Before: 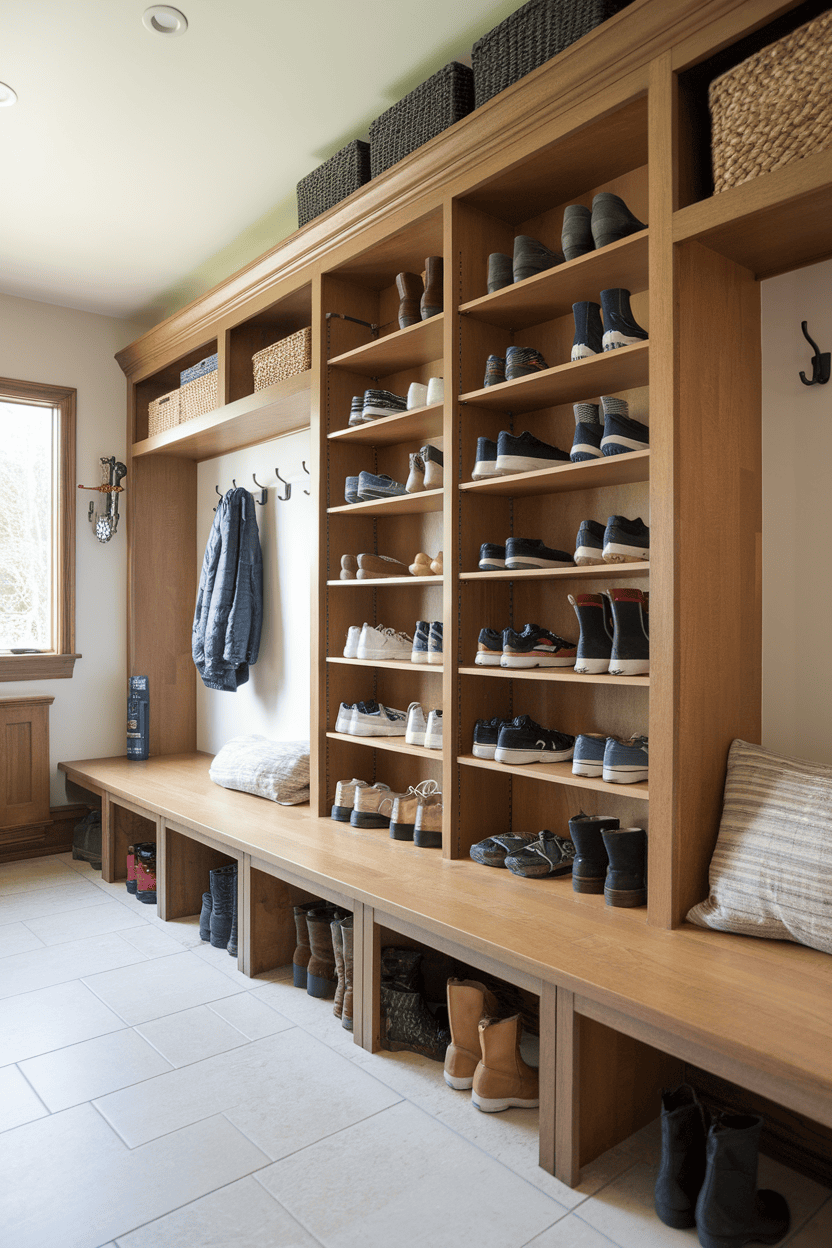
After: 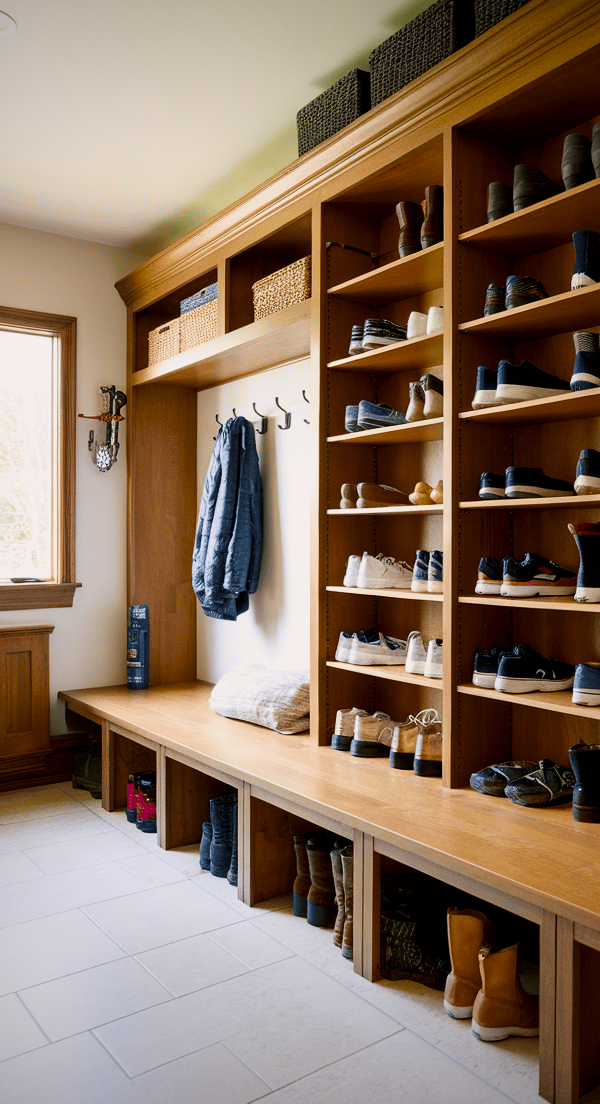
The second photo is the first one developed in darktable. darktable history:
contrast brightness saturation: contrast 0.069, brightness -0.148, saturation 0.112
filmic rgb: black relative exposure -7.98 EV, white relative exposure 4.06 EV, hardness 4.18, latitude 49.02%, contrast 1.1, color science v6 (2022)
color balance rgb: highlights gain › chroma 0.87%, highlights gain › hue 28.51°, perceptual saturation grading › global saturation 20%, perceptual saturation grading › highlights -25.796%, perceptual saturation grading › shadows 49.25%, perceptual brilliance grading › highlights 11.27%, global vibrance 20%
crop: top 5.735%, right 27.865%, bottom 5.784%
vignetting: fall-off start 67.07%, saturation 0.042, width/height ratio 1.012
